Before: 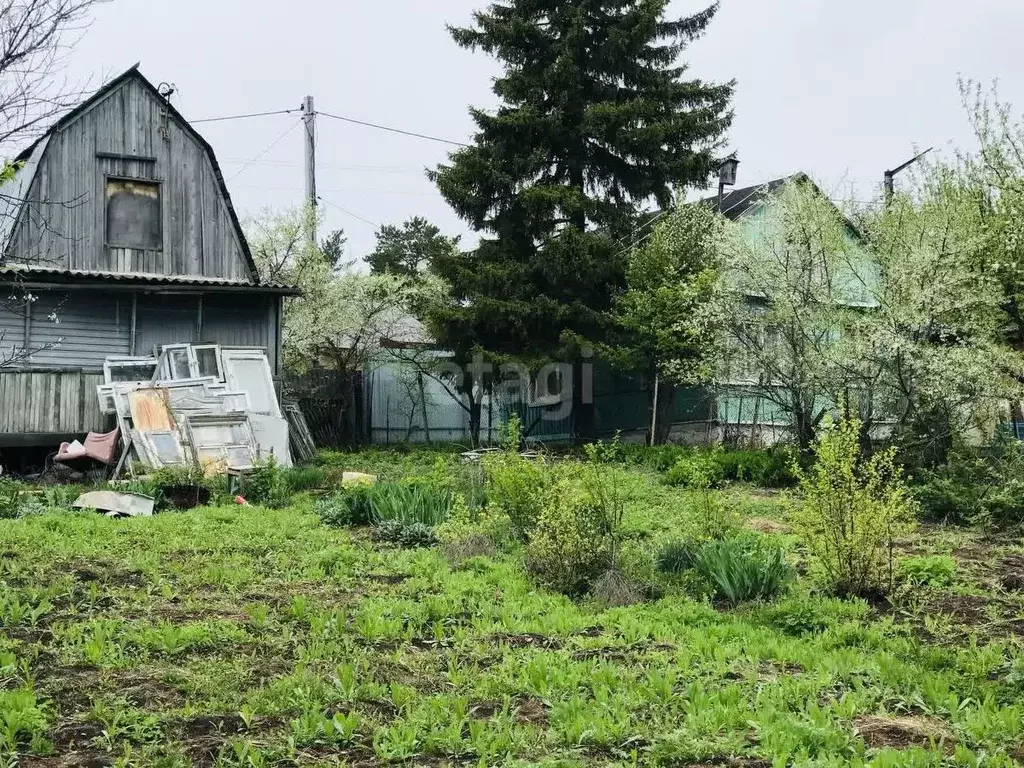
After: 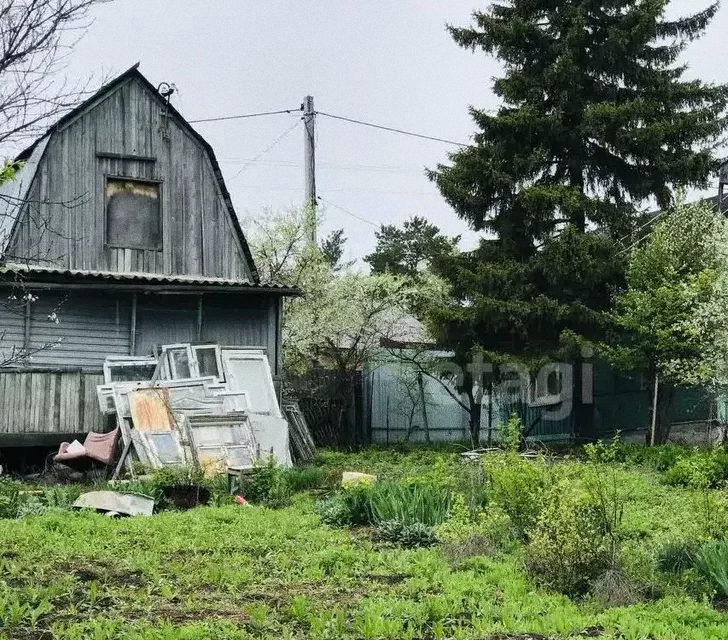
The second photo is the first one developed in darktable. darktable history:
grain: coarseness 0.09 ISO
crop: right 28.885%, bottom 16.626%
shadows and highlights: soften with gaussian
